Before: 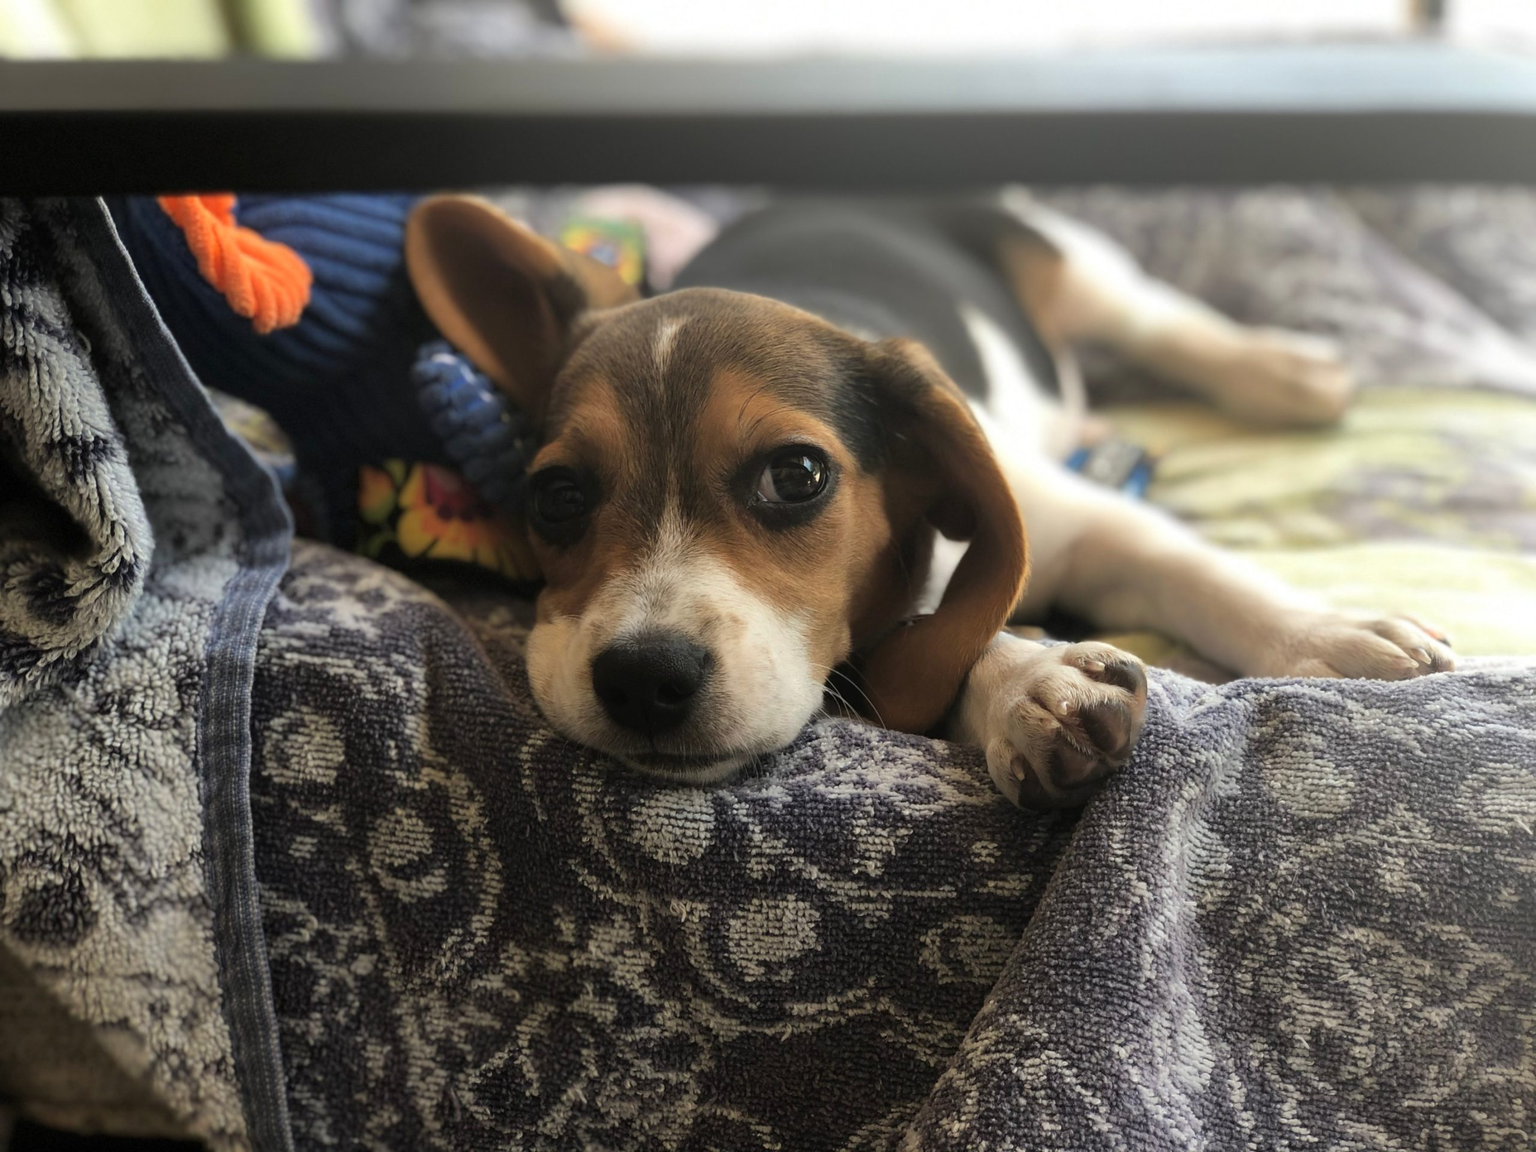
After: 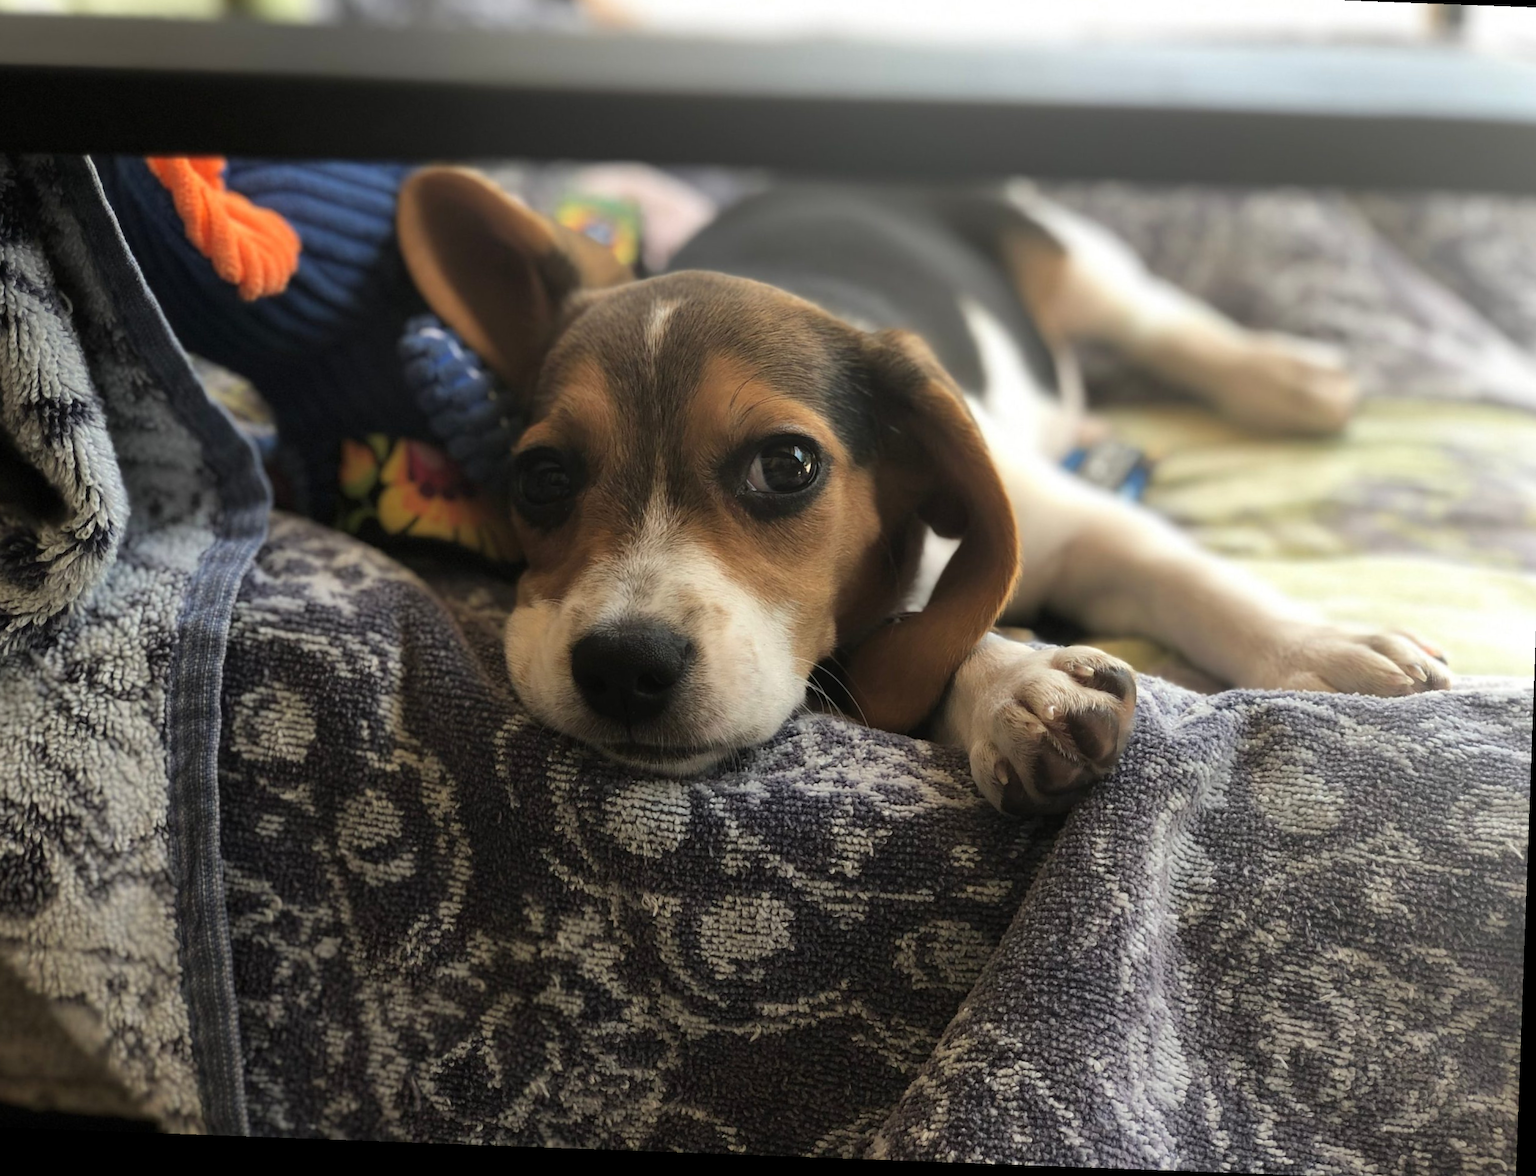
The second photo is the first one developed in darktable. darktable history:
crop and rotate: angle -2.12°, left 3.157%, top 4.022%, right 1.35%, bottom 0.488%
